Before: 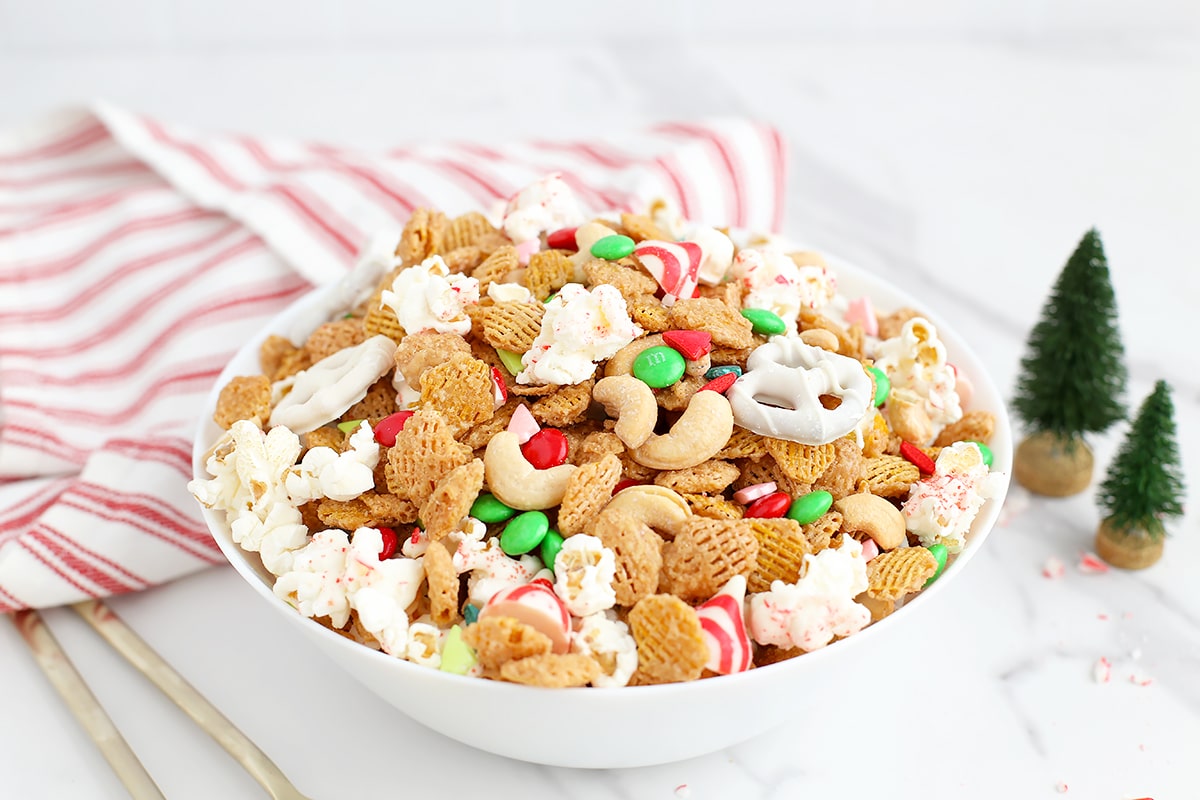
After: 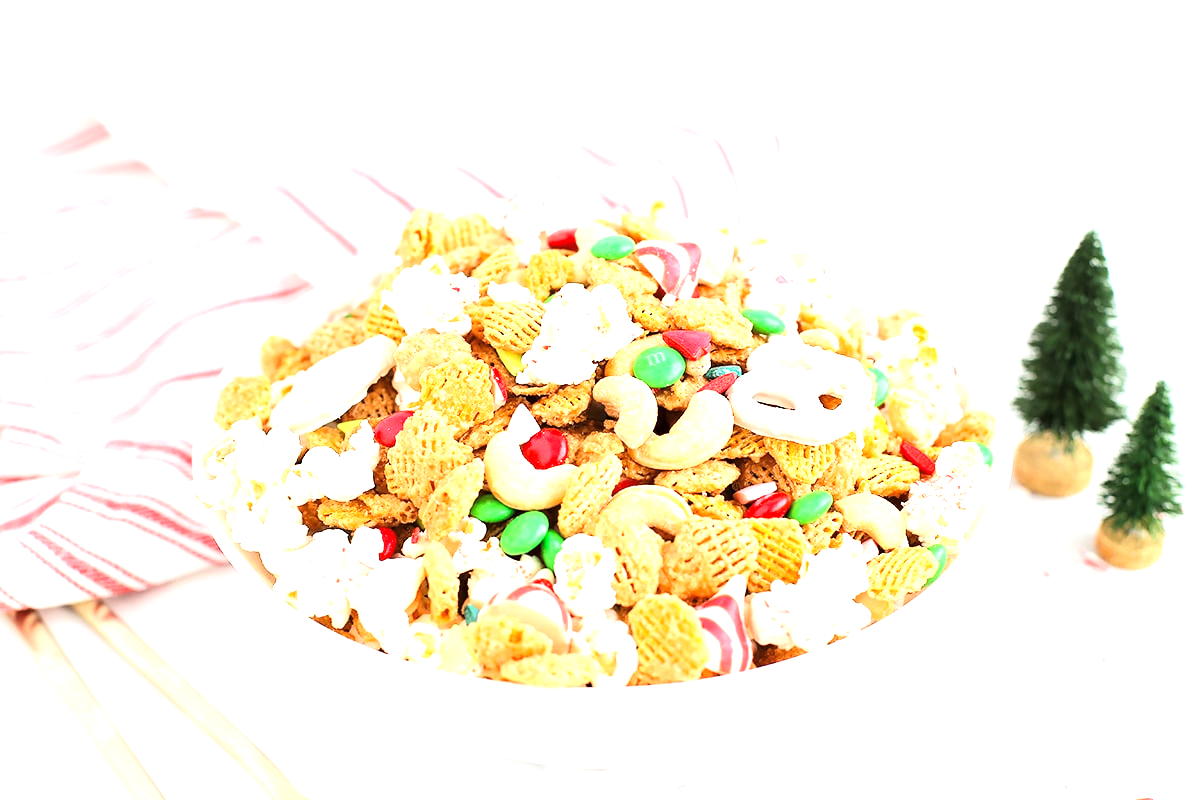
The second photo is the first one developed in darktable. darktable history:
tone curve: curves: ch0 [(0, 0) (0.003, 0.008) (0.011, 0.008) (0.025, 0.011) (0.044, 0.017) (0.069, 0.029) (0.1, 0.045) (0.136, 0.067) (0.177, 0.103) (0.224, 0.151) (0.277, 0.21) (0.335, 0.285) (0.399, 0.37) (0.468, 0.462) (0.543, 0.568) (0.623, 0.679) (0.709, 0.79) (0.801, 0.876) (0.898, 0.936) (1, 1)], color space Lab, linked channels, preserve colors none
exposure: black level correction 0, exposure 1.2 EV, compensate exposure bias true, compensate highlight preservation false
